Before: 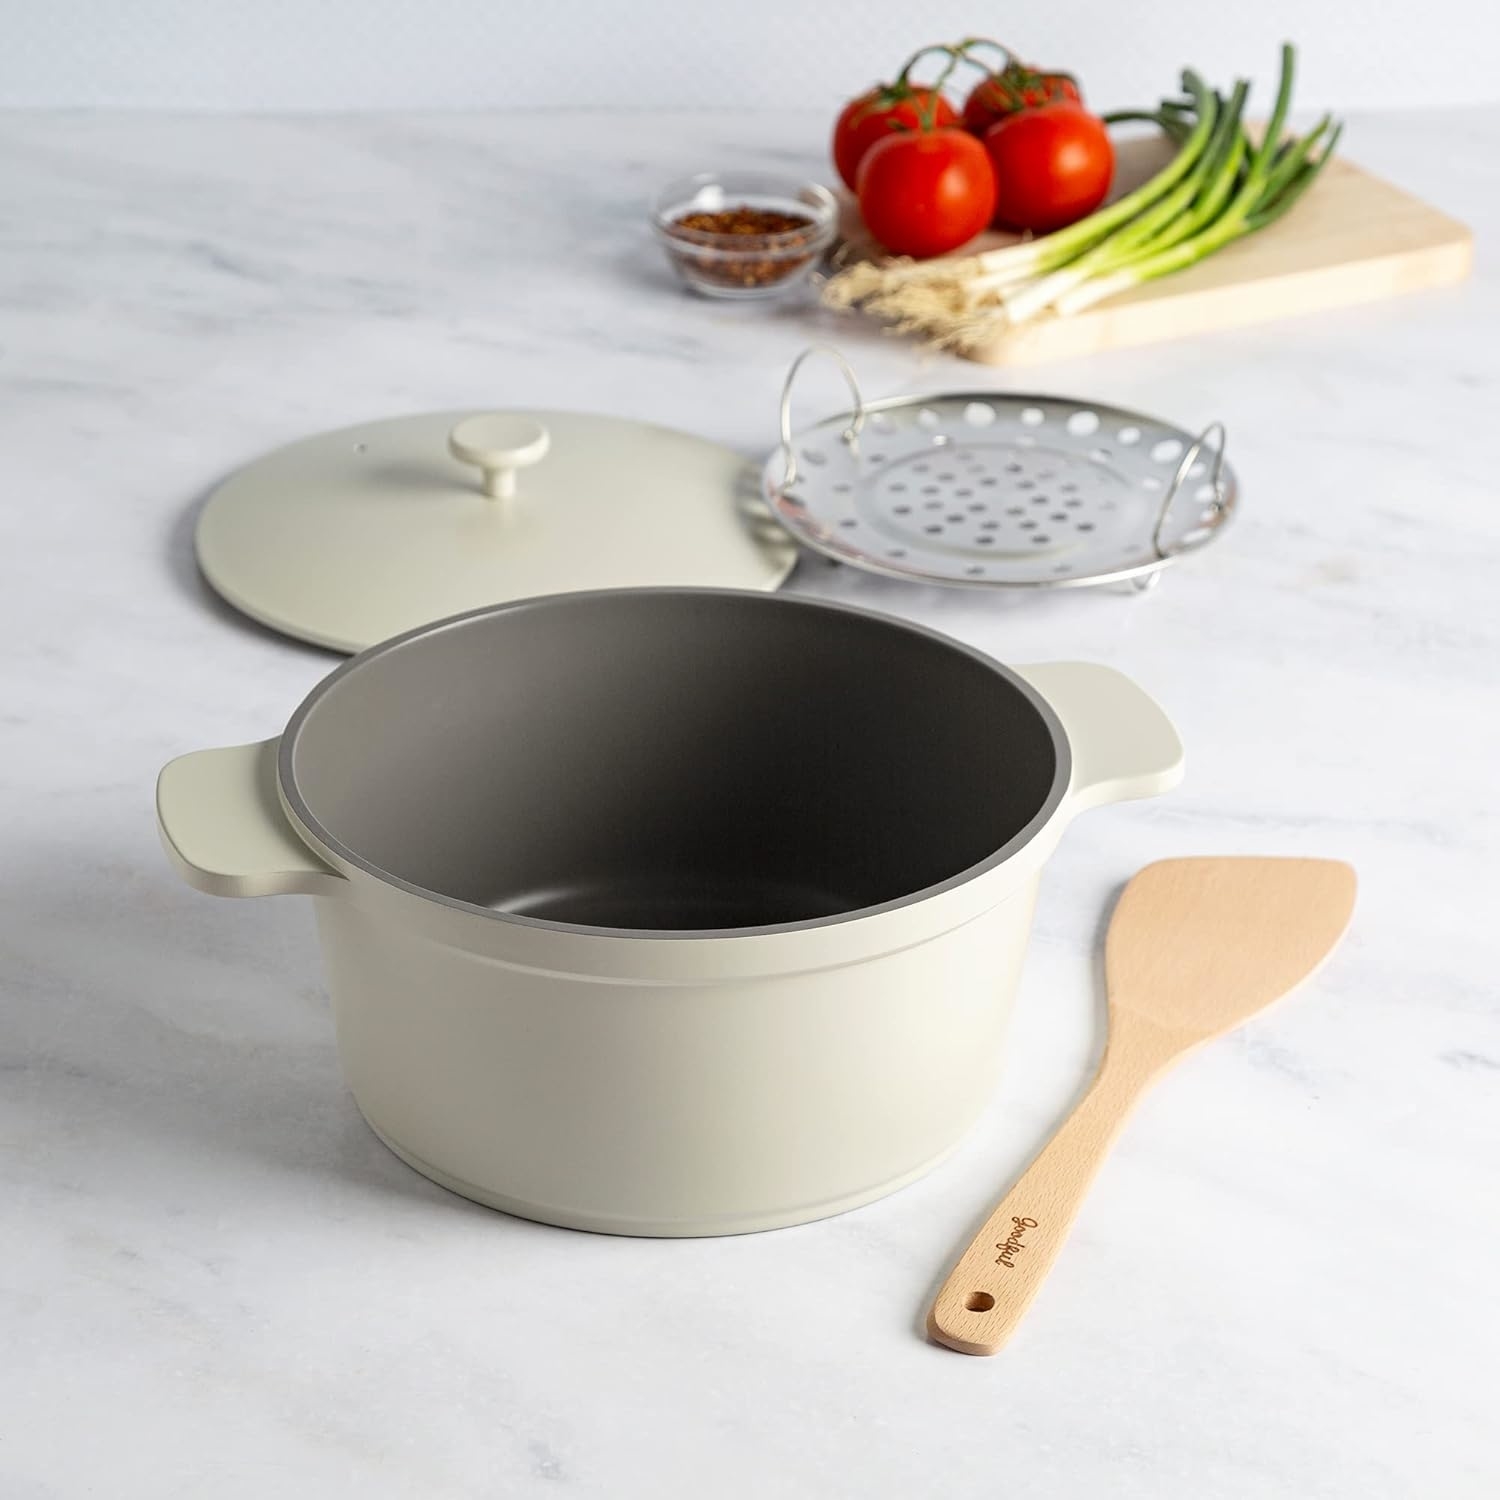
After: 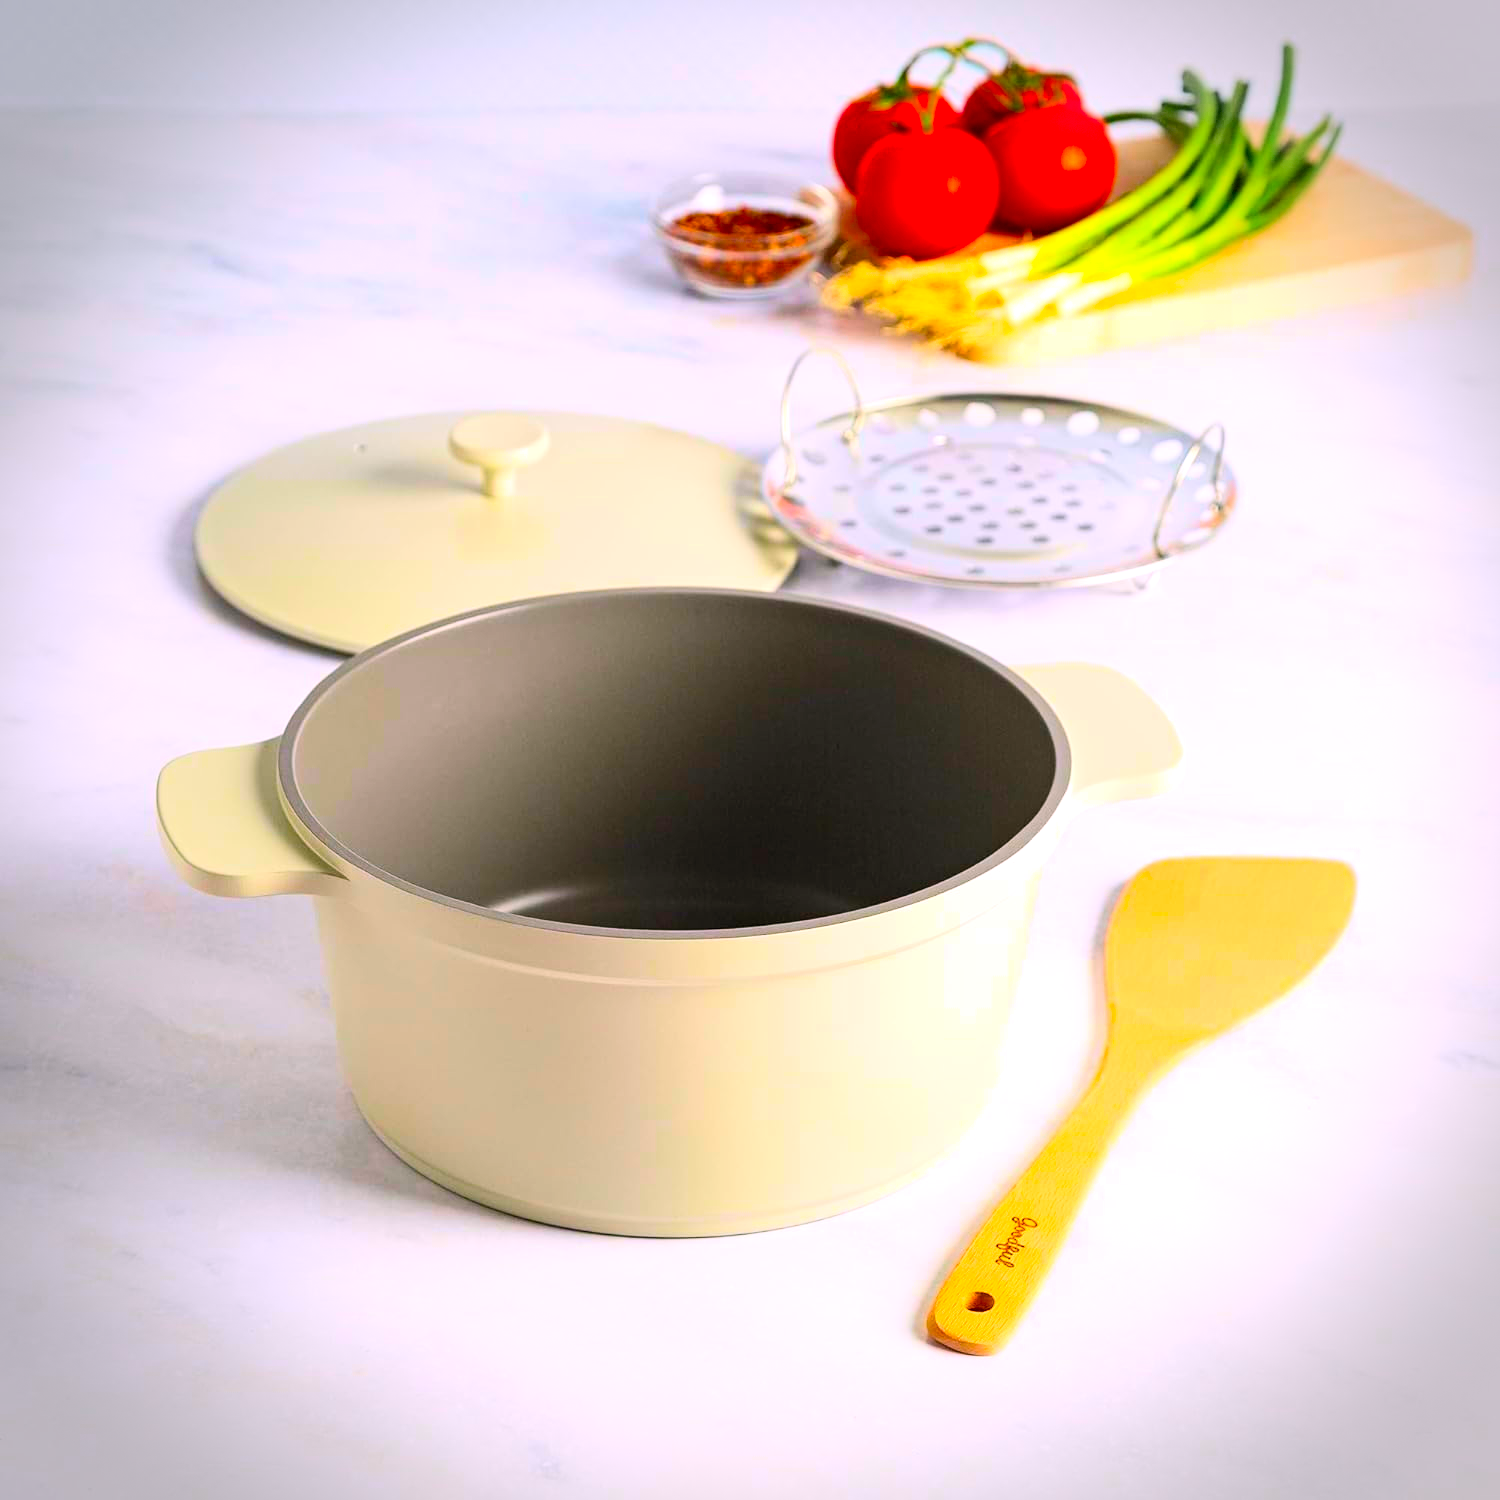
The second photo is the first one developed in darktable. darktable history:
color balance rgb: shadows lift › hue 87.9°, highlights gain › chroma 1.477%, highlights gain › hue 308.48°, linear chroma grading › global chroma 24.597%, perceptual saturation grading › global saturation 19.651%, perceptual brilliance grading › highlights 7.923%, perceptual brilliance grading › mid-tones 4.474%, perceptual brilliance grading › shadows 2.337%, global vibrance 34.96%
vignetting: fall-off start 79.68%, dithering 8-bit output
contrast brightness saturation: contrast 0.198, brightness 0.193, saturation 0.806
